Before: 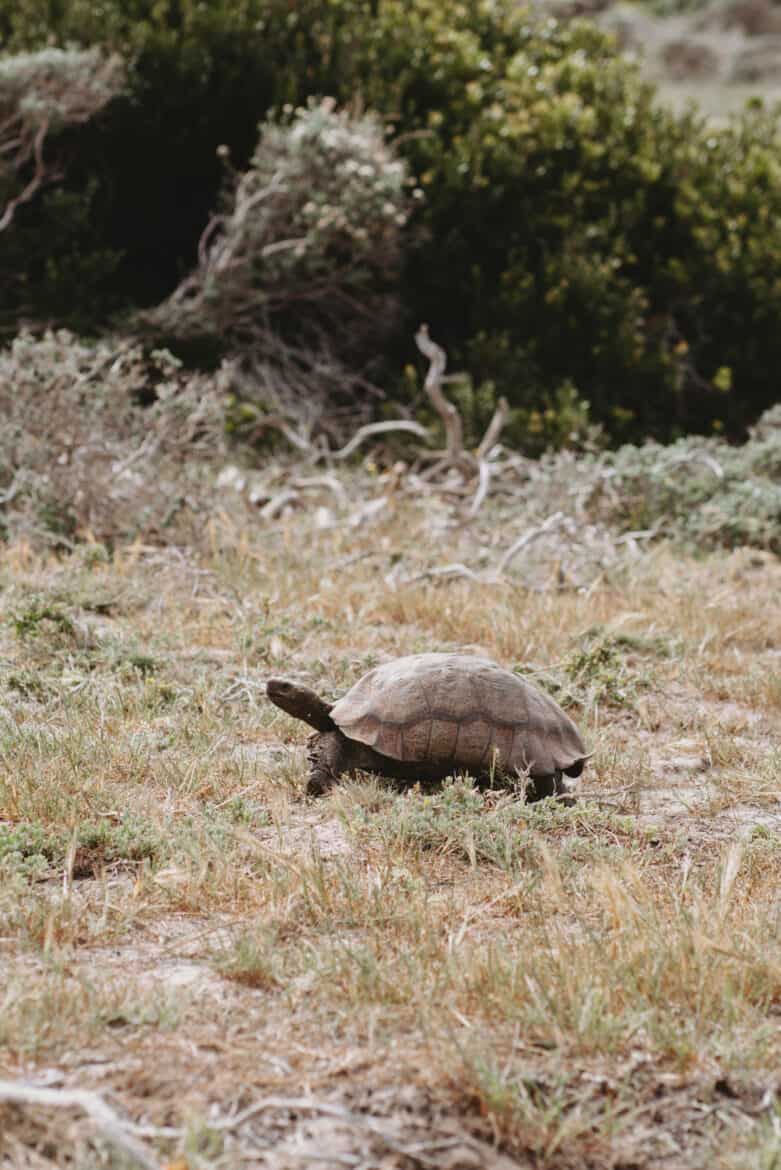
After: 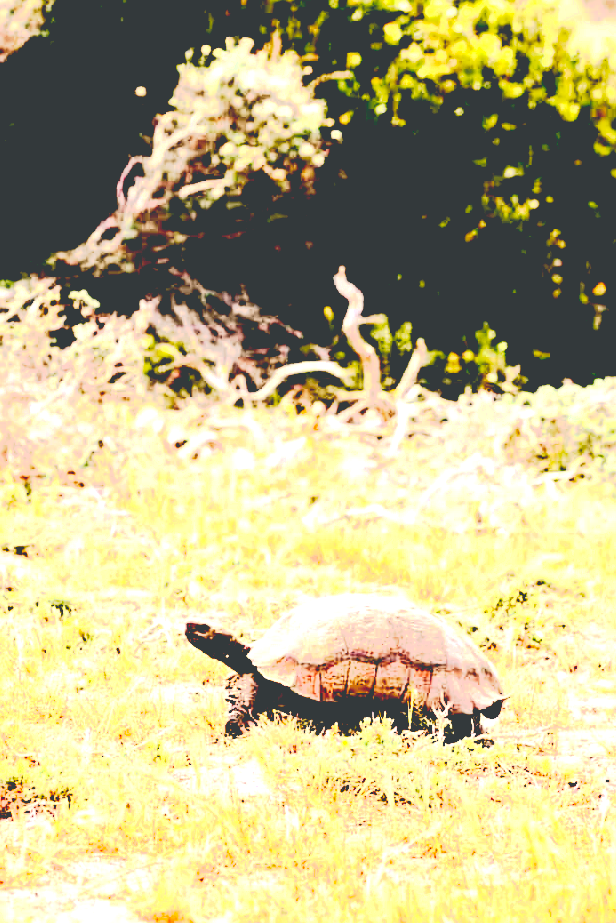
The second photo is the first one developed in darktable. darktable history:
color correction: highlights a* 5.41, highlights b* 5.35, shadows a* -3.94, shadows b* -5.1
tone equalizer: -8 EV -0.76 EV, -7 EV -0.727 EV, -6 EV -0.606 EV, -5 EV -0.369 EV, -3 EV 0.367 EV, -2 EV 0.6 EV, -1 EV 0.676 EV, +0 EV 0.741 EV, edges refinement/feathering 500, mask exposure compensation -1.57 EV, preserve details no
crop and rotate: left 10.527%, top 5.097%, right 10.482%, bottom 15.994%
base curve: curves: ch0 [(0.065, 0.026) (0.236, 0.358) (0.53, 0.546) (0.777, 0.841) (0.924, 0.992)], preserve colors none
sharpen: radius 2.15, amount 0.385, threshold 0.089
exposure: black level correction 0, exposure 1.098 EV, compensate highlight preservation false
contrast brightness saturation: contrast 0.243, brightness 0.241, saturation 0.376
color balance rgb: shadows lift › luminance -19.903%, perceptual saturation grading › global saturation 17.768%, global vibrance 20%
